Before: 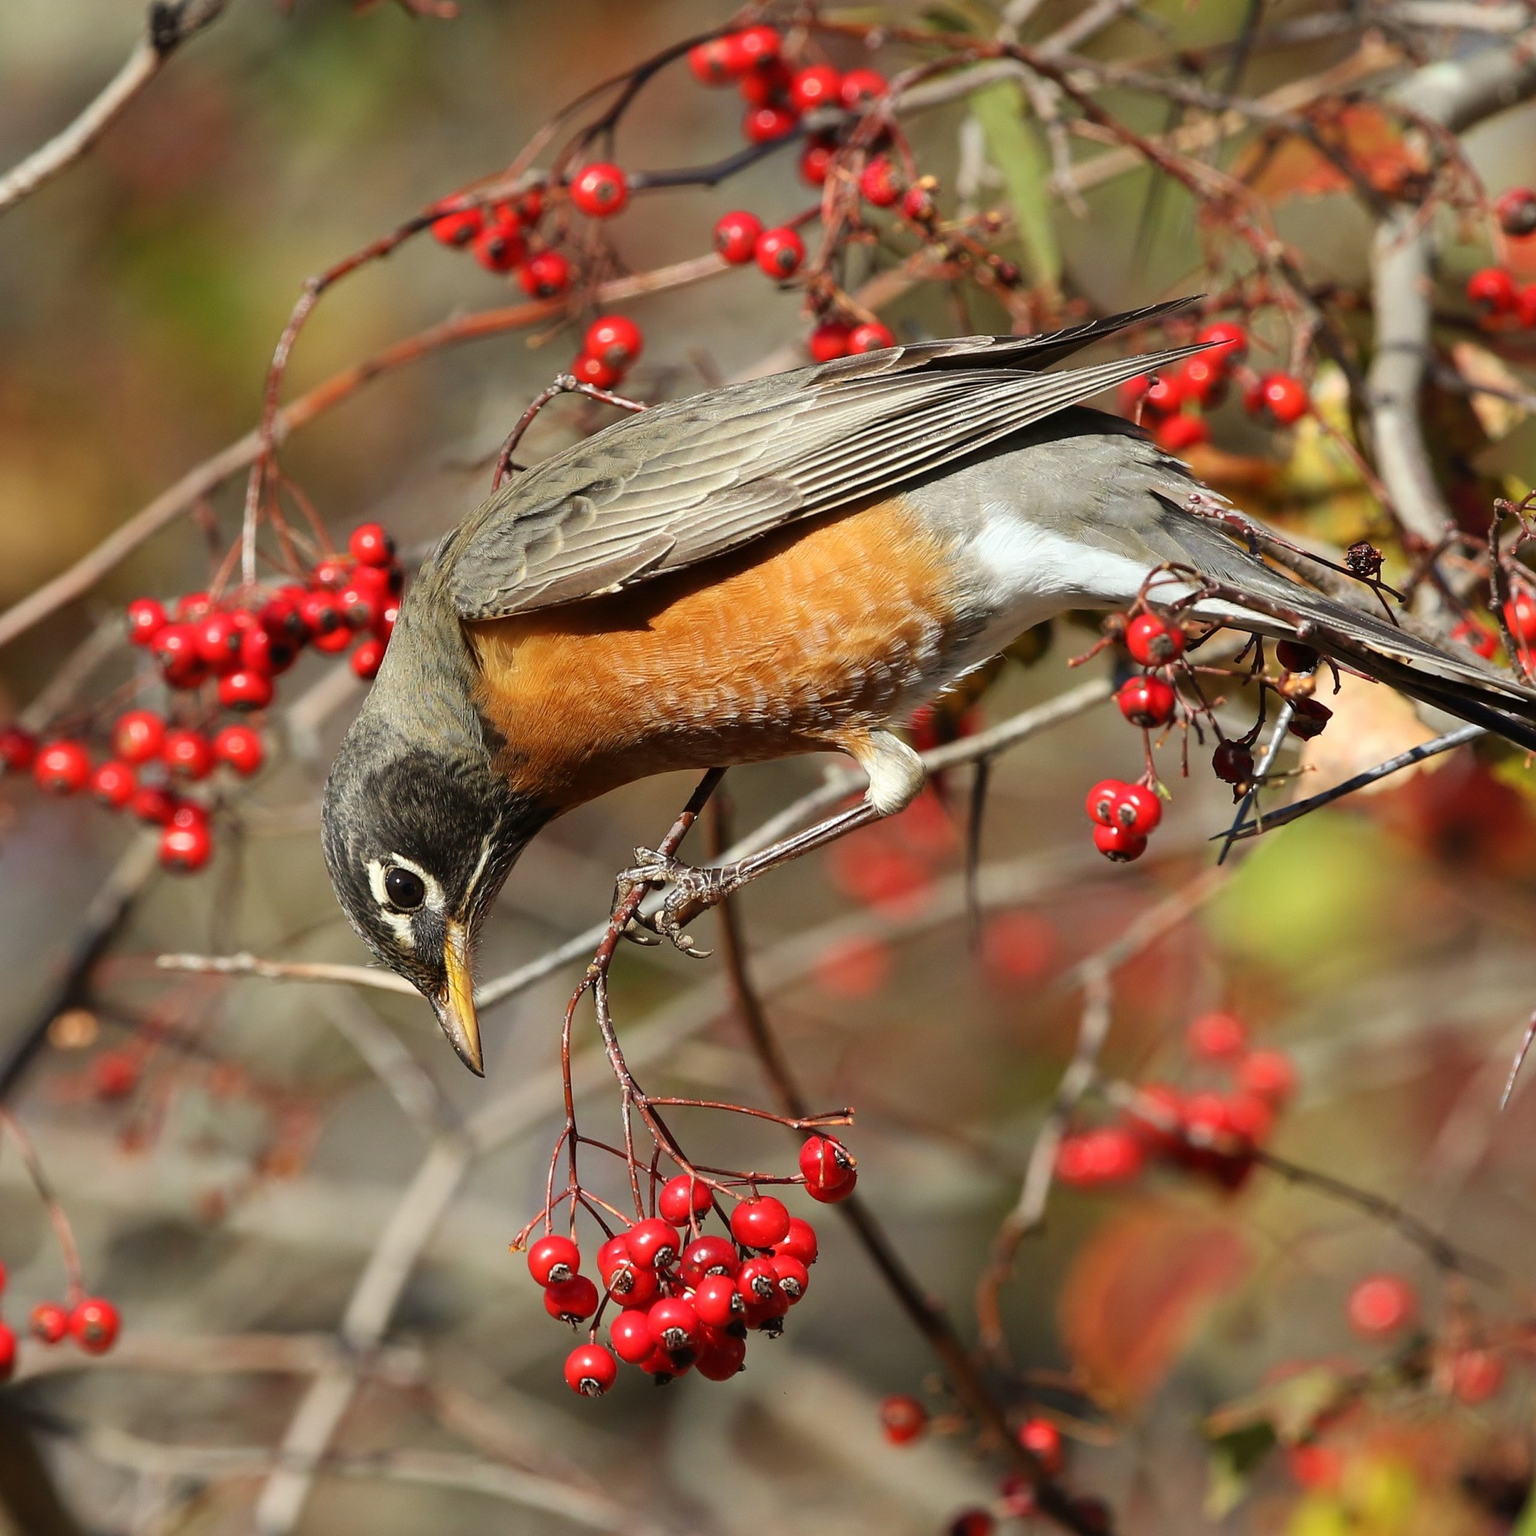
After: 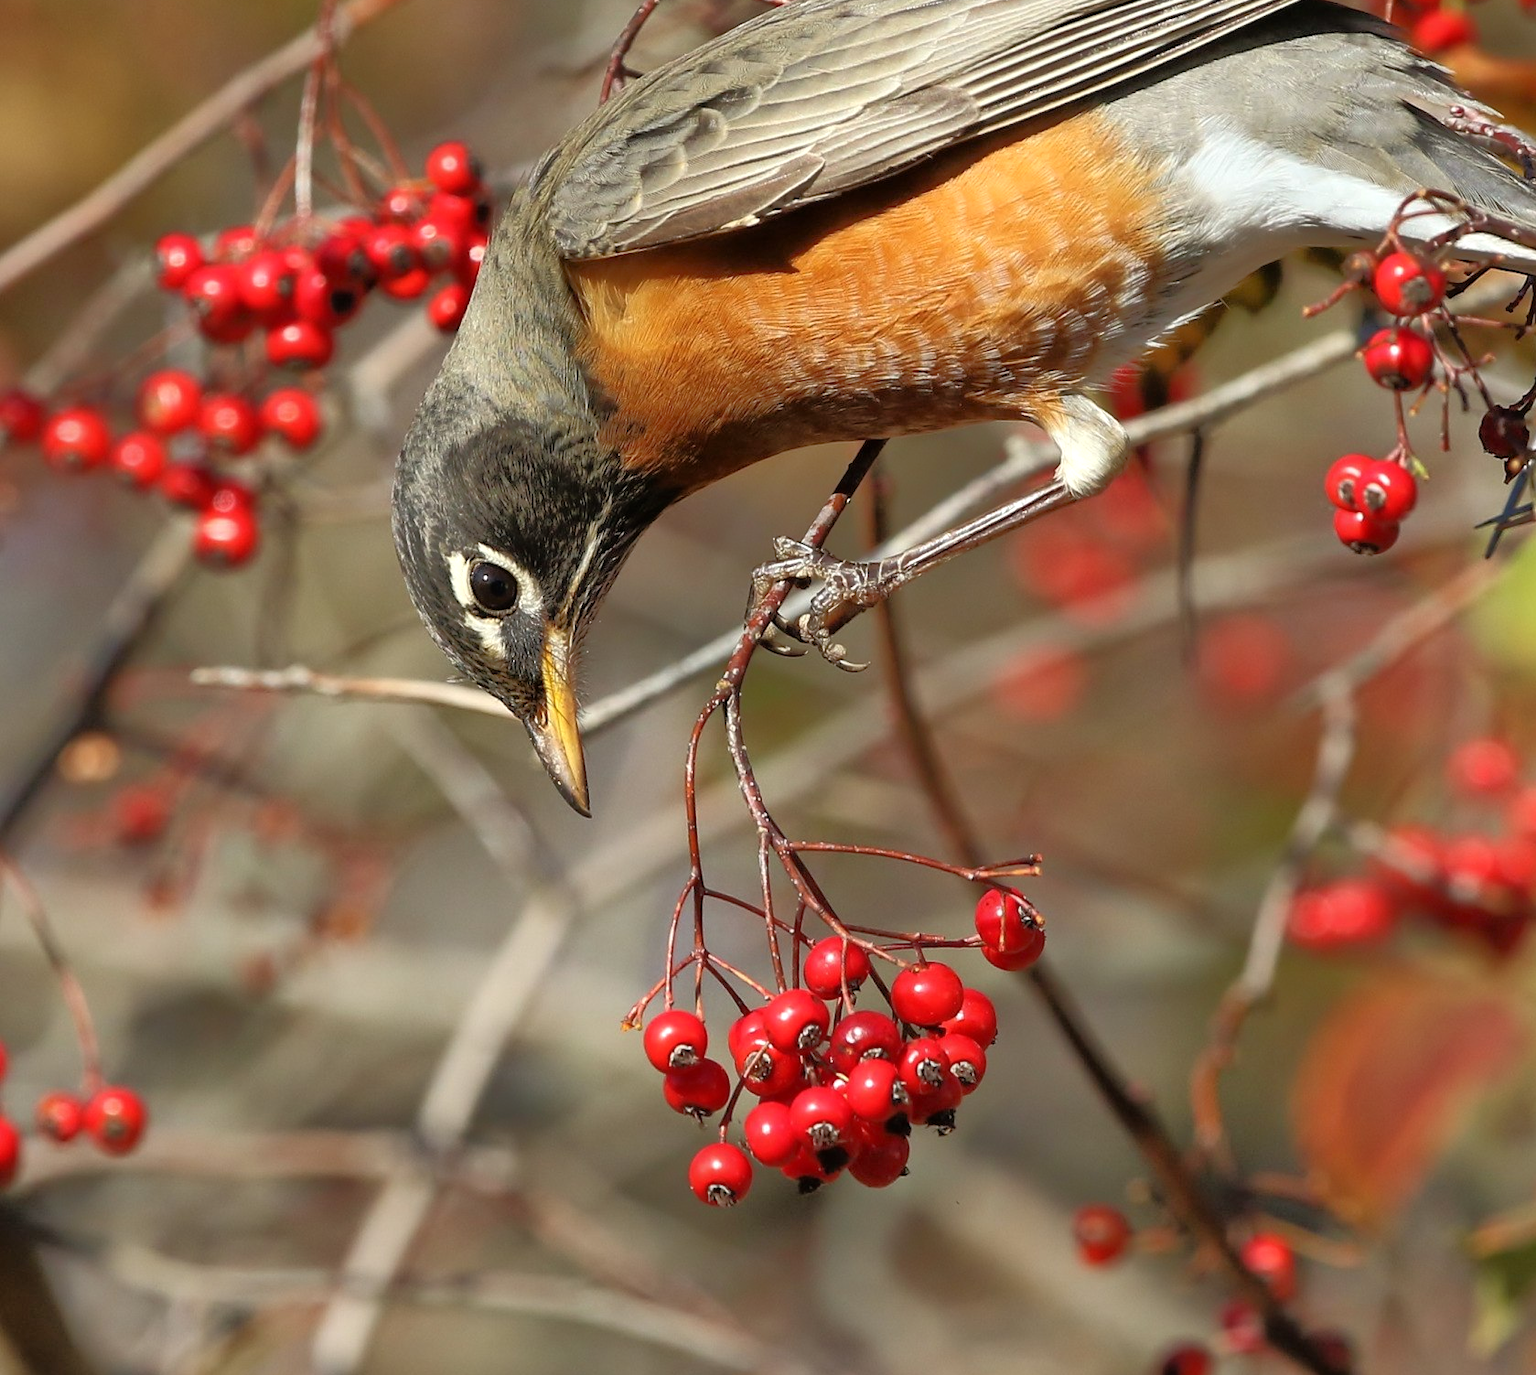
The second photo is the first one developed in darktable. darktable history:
crop: top 26.55%, right 17.978%
tone equalizer: -8 EV -0.526 EV, -7 EV -0.299 EV, -6 EV -0.089 EV, -5 EV 0.428 EV, -4 EV 0.97 EV, -3 EV 0.789 EV, -2 EV -0.011 EV, -1 EV 0.124 EV, +0 EV -0.012 EV
